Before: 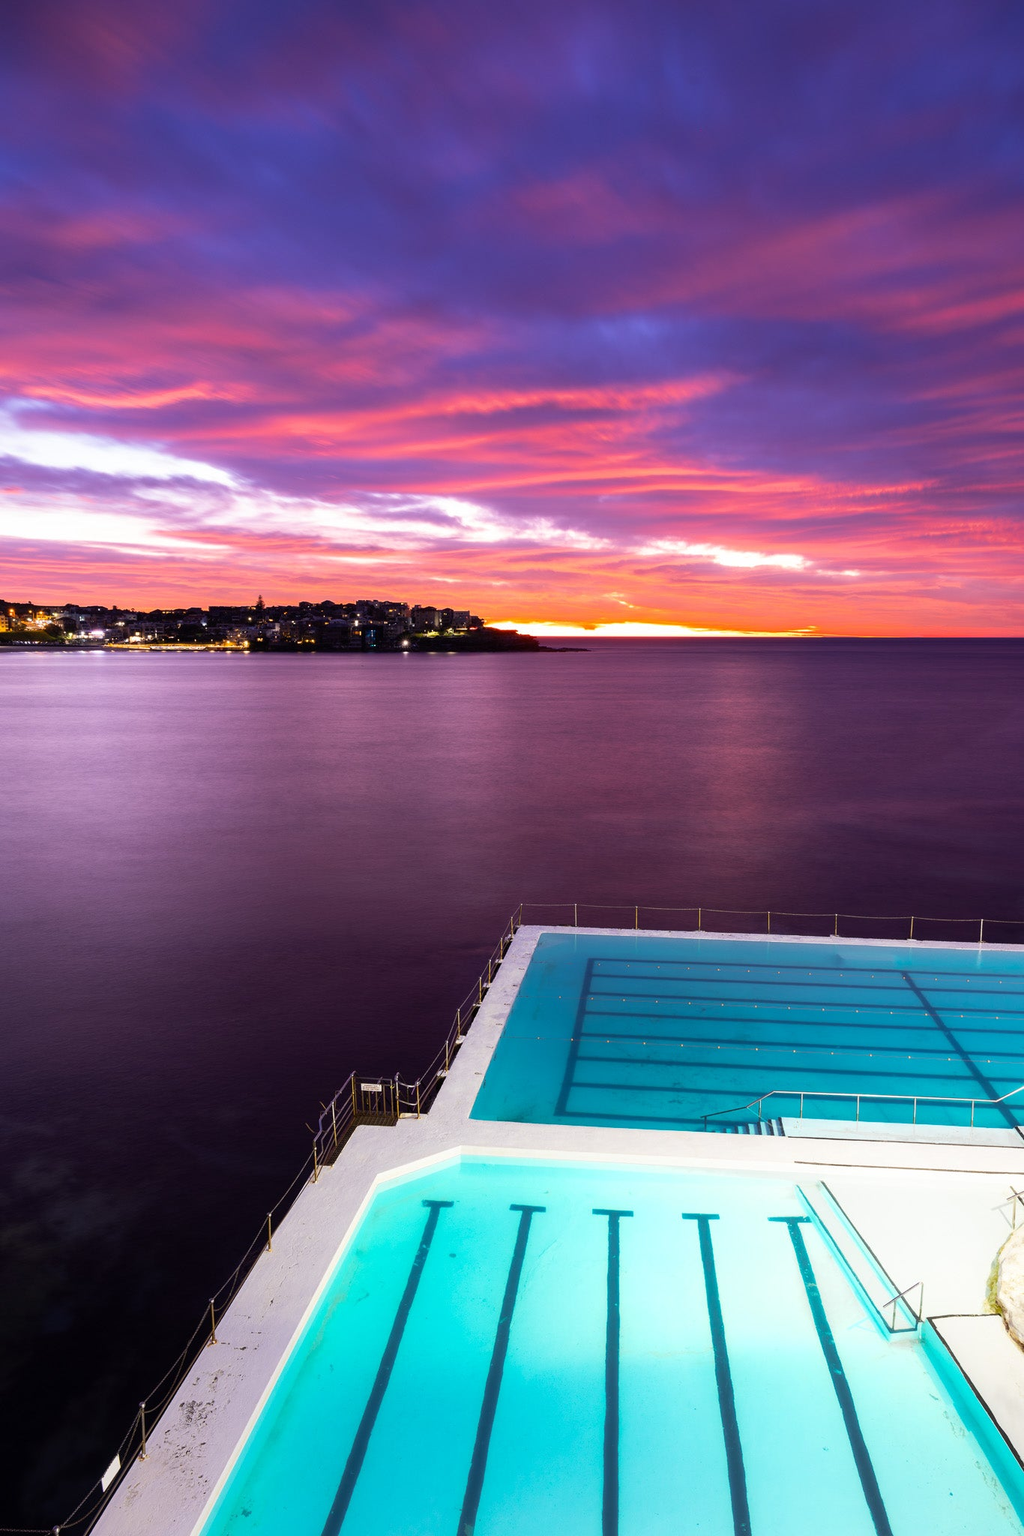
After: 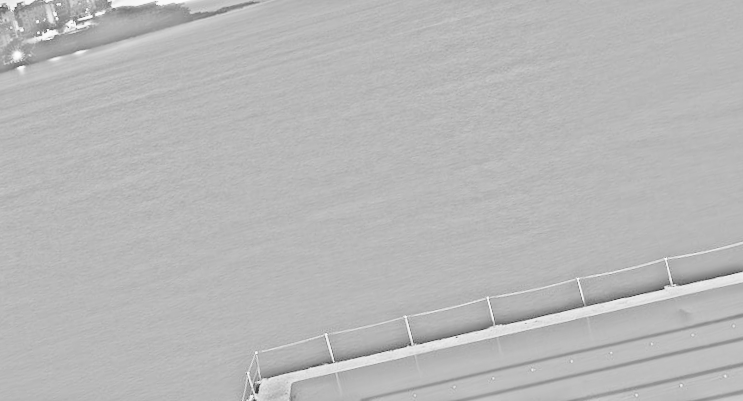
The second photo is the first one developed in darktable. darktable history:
crop: left 36.607%, top 34.735%, right 13.146%, bottom 30.611%
rotate and perspective: rotation -14.8°, crop left 0.1, crop right 0.903, crop top 0.25, crop bottom 0.748
highpass: sharpness 25.84%, contrast boost 14.94%
rgb curve: curves: ch0 [(0, 0) (0.21, 0.15) (0.24, 0.21) (0.5, 0.75) (0.75, 0.96) (0.89, 0.99) (1, 1)]; ch1 [(0, 0.02) (0.21, 0.13) (0.25, 0.2) (0.5, 0.67) (0.75, 0.9) (0.89, 0.97) (1, 1)]; ch2 [(0, 0.02) (0.21, 0.13) (0.25, 0.2) (0.5, 0.67) (0.75, 0.9) (0.89, 0.97) (1, 1)], compensate middle gray true
